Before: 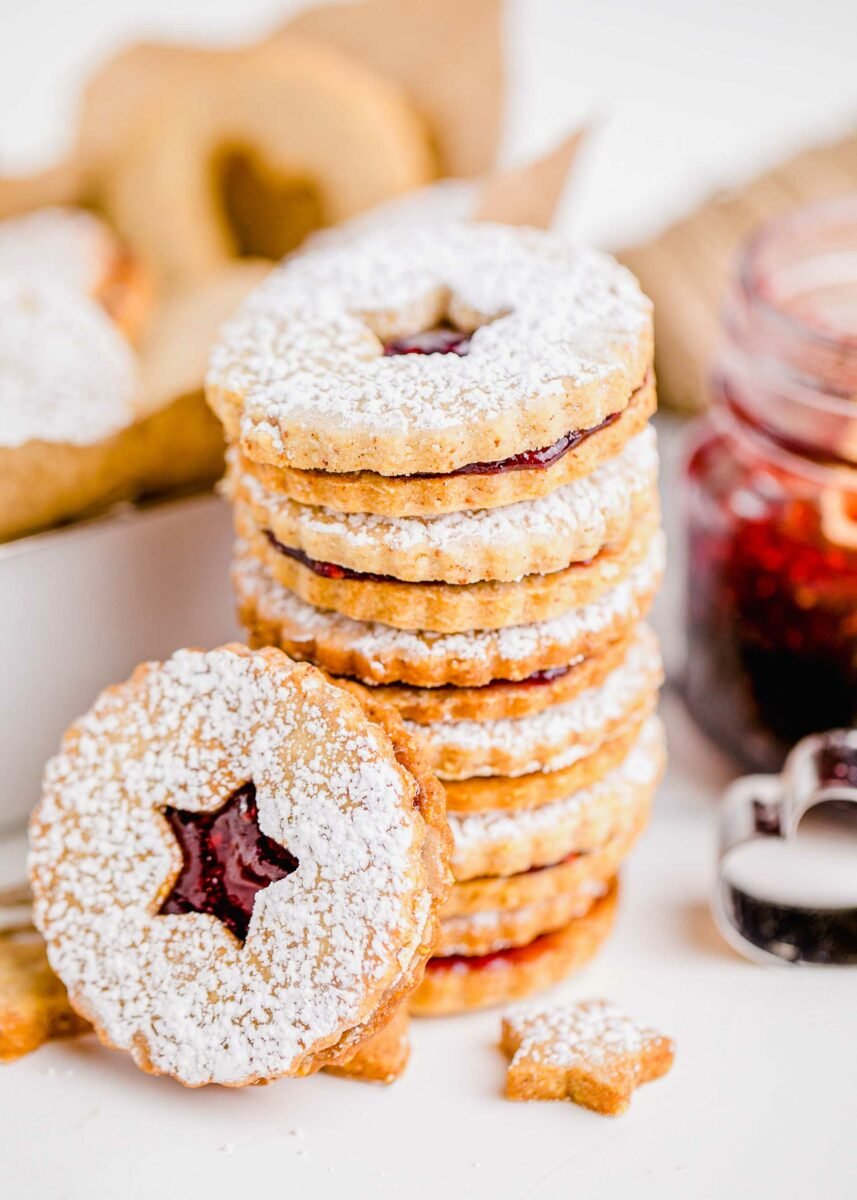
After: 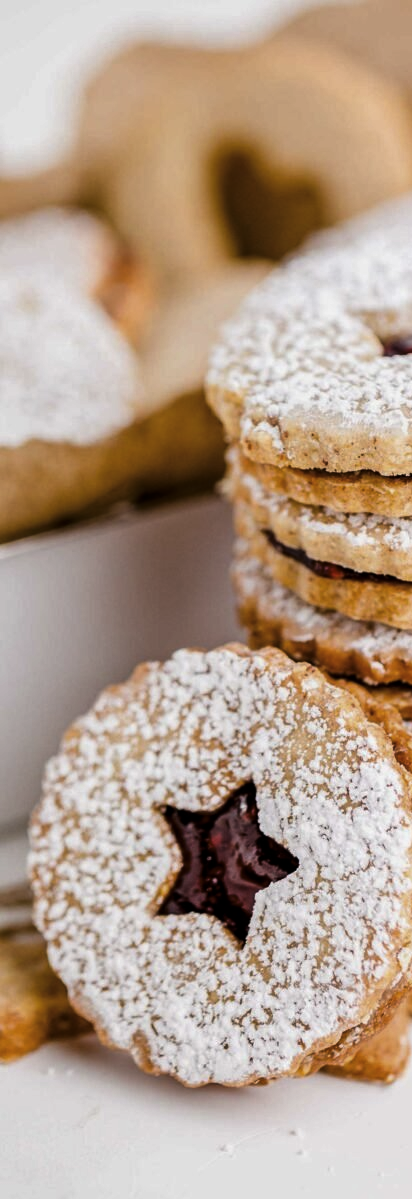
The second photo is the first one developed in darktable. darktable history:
crop and rotate: left 0.002%, top 0%, right 51.823%
levels: levels [0, 0.618, 1]
